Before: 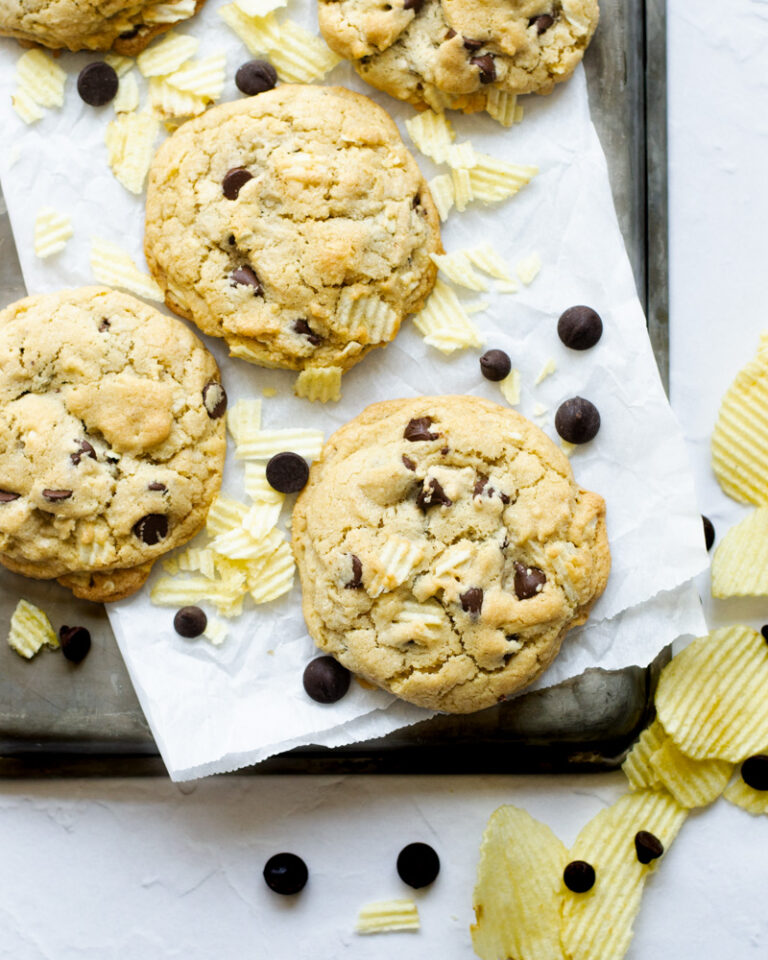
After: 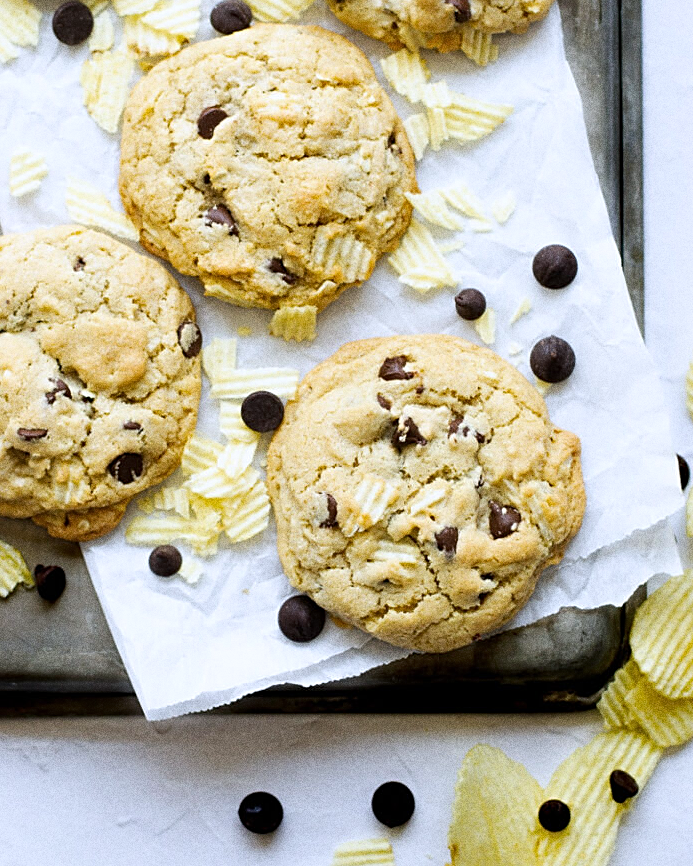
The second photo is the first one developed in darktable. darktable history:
crop: left 3.305%, top 6.436%, right 6.389%, bottom 3.258%
sharpen: on, module defaults
tone equalizer: on, module defaults
white balance: red 0.984, blue 1.059
grain: coarseness 0.09 ISO, strength 40%
